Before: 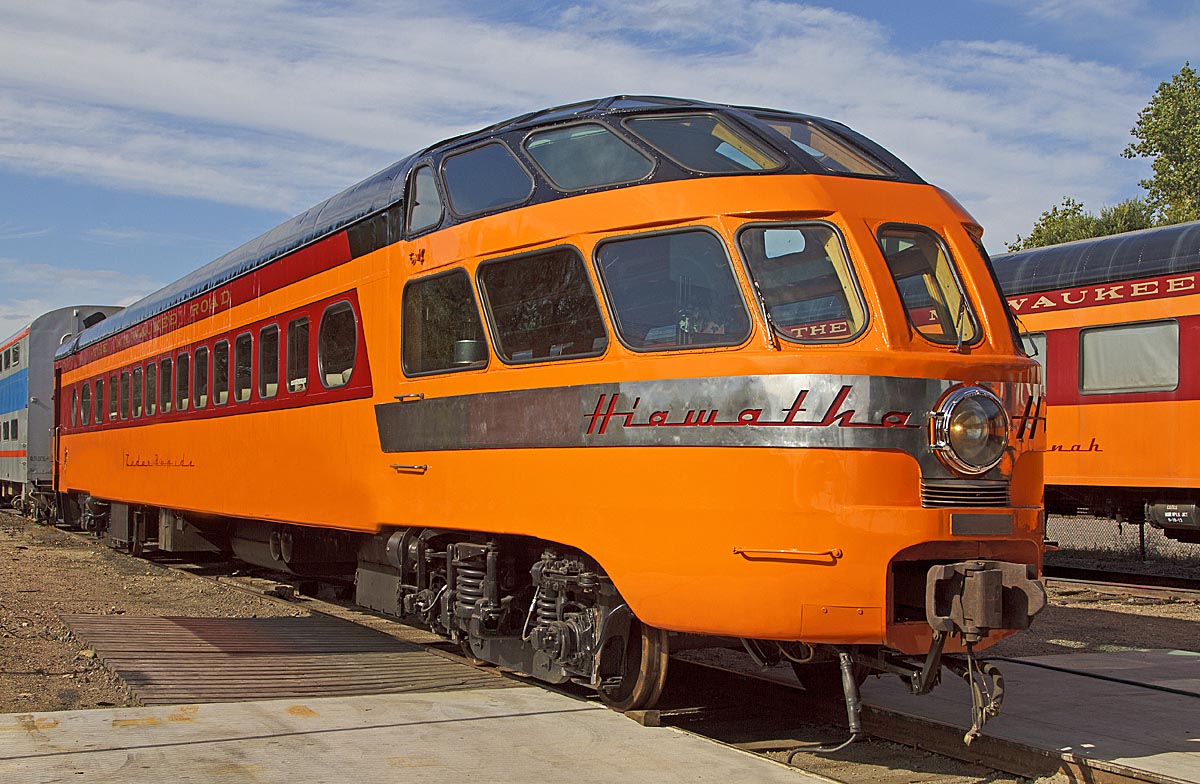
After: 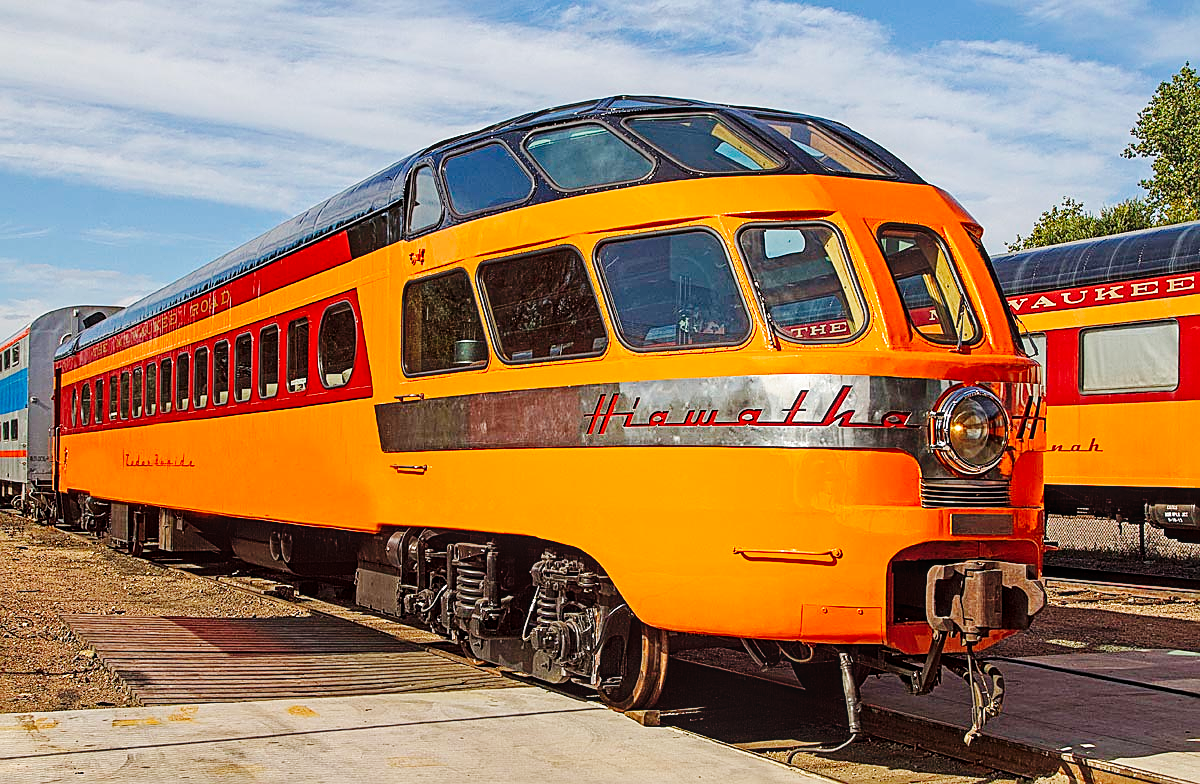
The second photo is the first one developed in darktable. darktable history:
base curve: curves: ch0 [(0, 0) (0.036, 0.025) (0.121, 0.166) (0.206, 0.329) (0.605, 0.79) (1, 1)], preserve colors none
local contrast: on, module defaults
sharpen: on, module defaults
